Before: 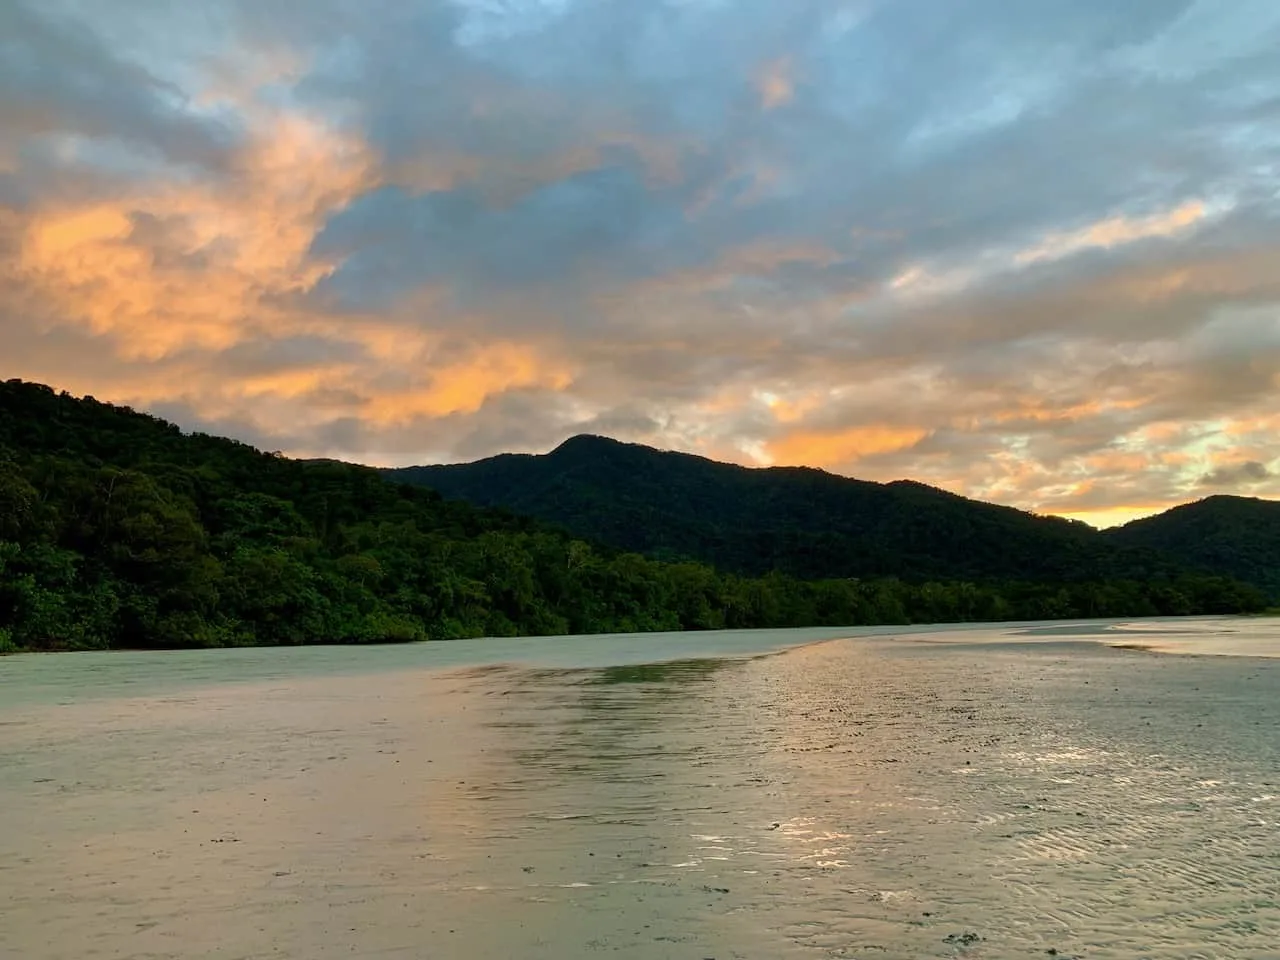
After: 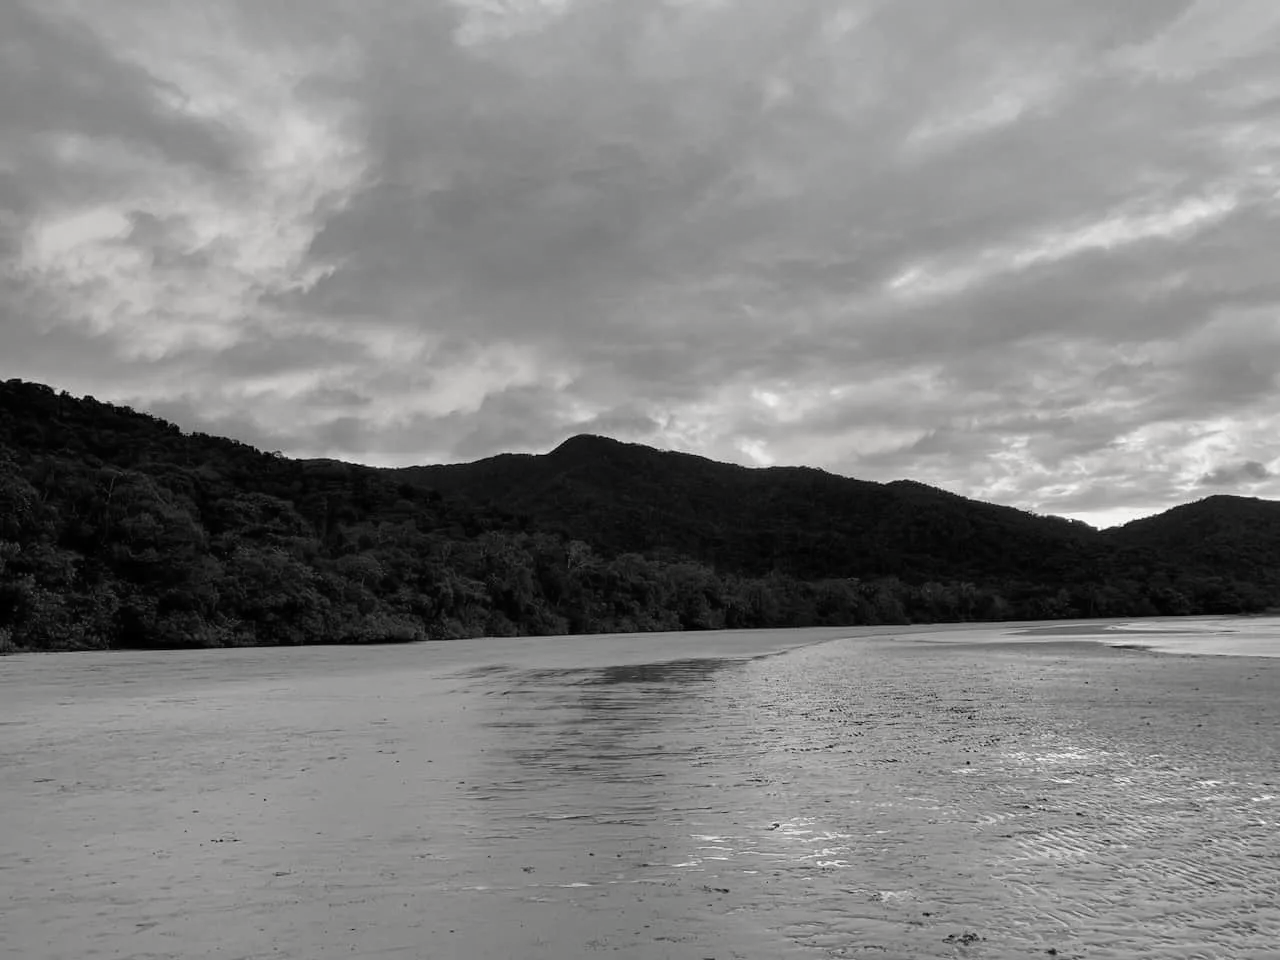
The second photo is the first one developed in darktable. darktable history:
velvia: strength 40.13%
contrast brightness saturation: saturation -0.986
